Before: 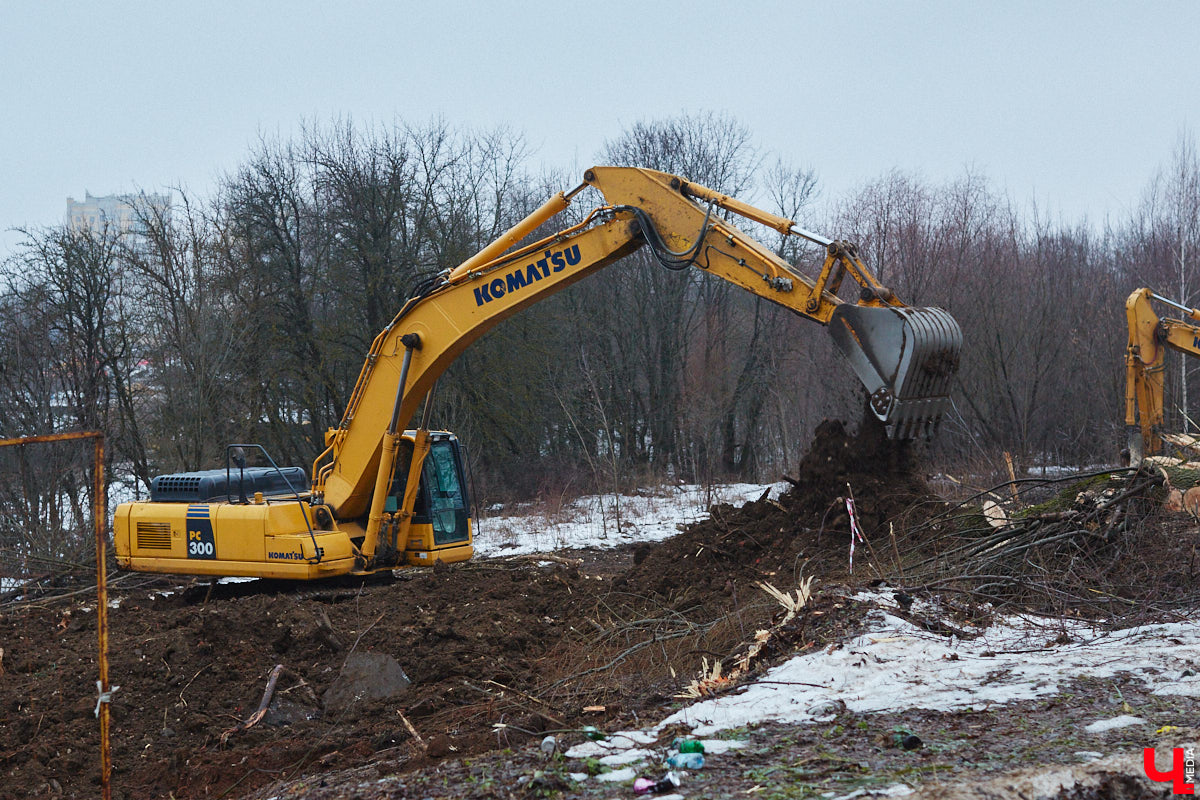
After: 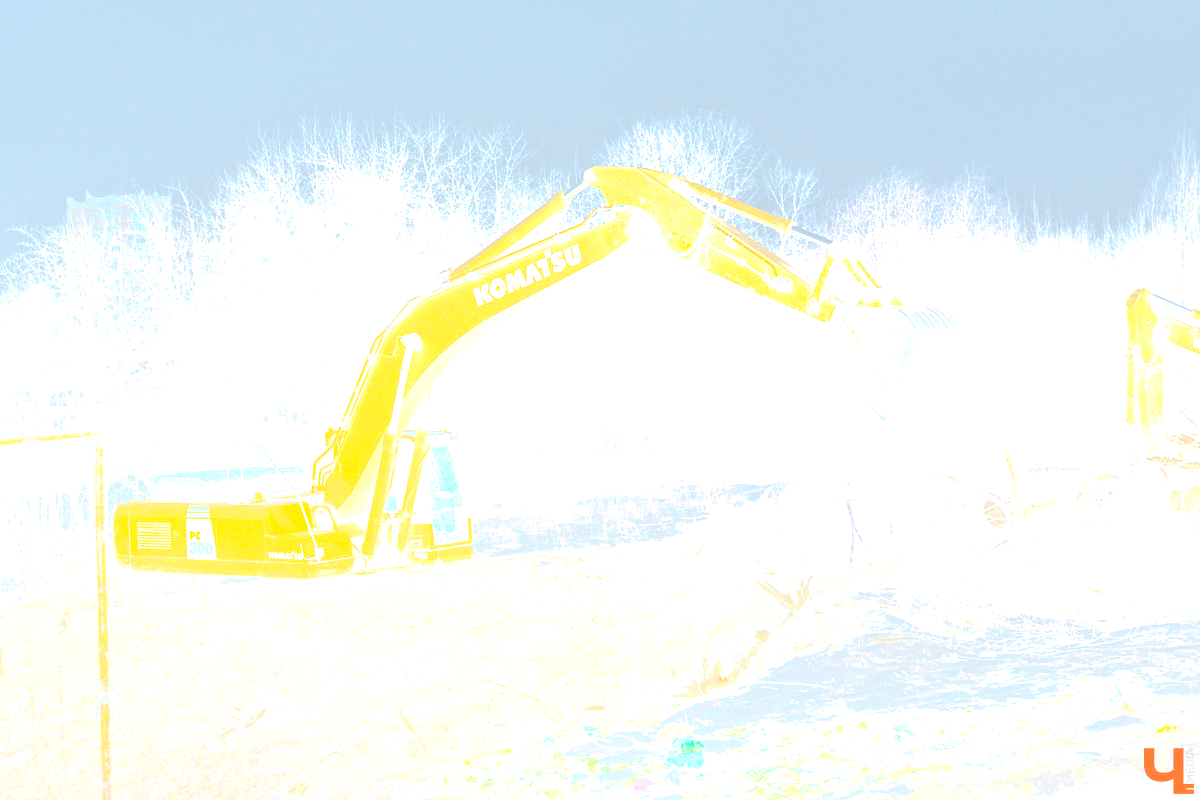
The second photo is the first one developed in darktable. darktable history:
bloom: size 85%, threshold 5%, strength 85%
exposure: exposure 0.722 EV, compensate highlight preservation false
levels: levels [0, 0.394, 0.787]
